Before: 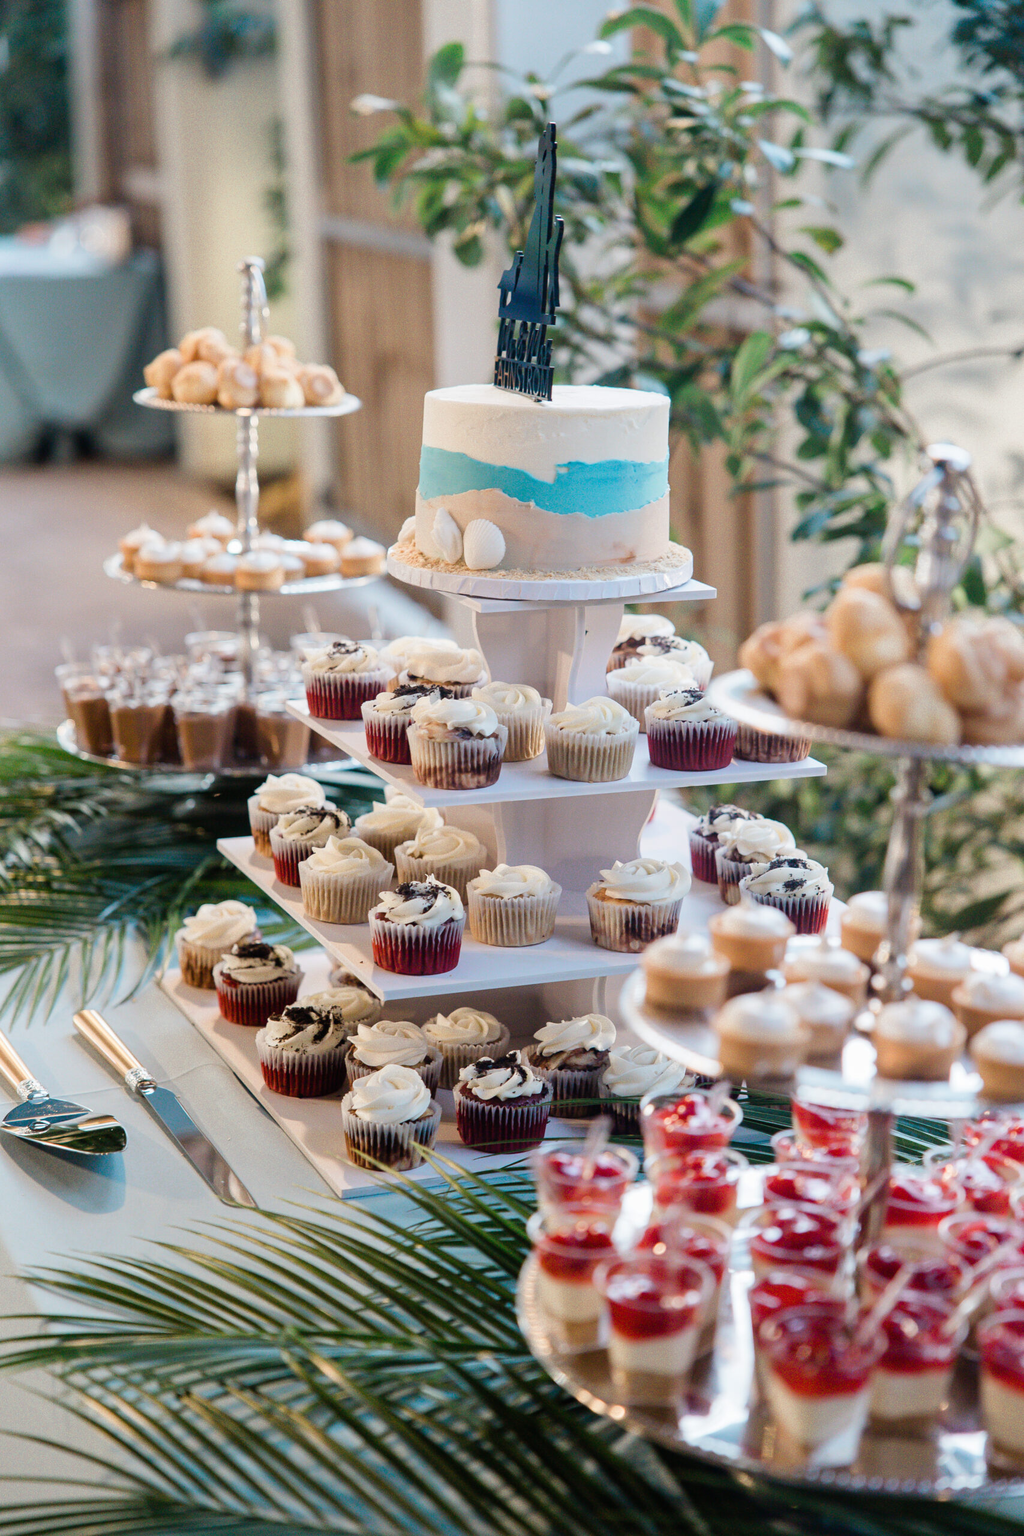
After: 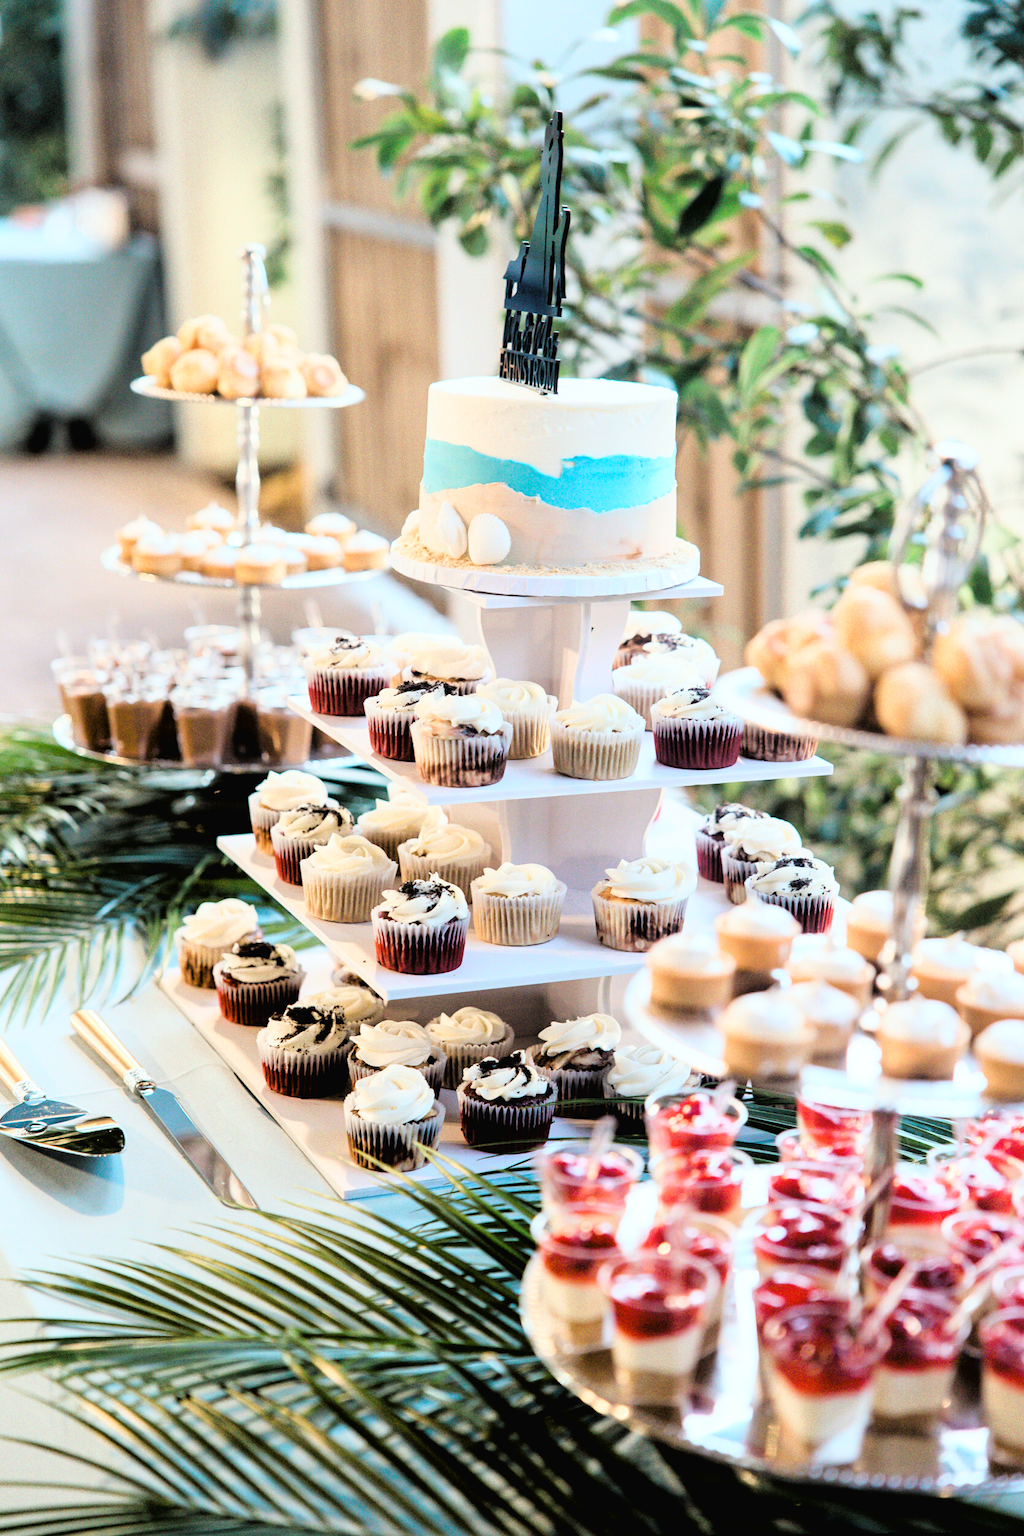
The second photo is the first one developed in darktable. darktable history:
color balance: lift [1.004, 1.002, 1.002, 0.998], gamma [1, 1.007, 1.002, 0.993], gain [1, 0.977, 1.013, 1.023], contrast -3.64%
tone curve: curves: ch0 [(0, 0.016) (0.11, 0.039) (0.259, 0.235) (0.383, 0.437) (0.499, 0.597) (0.733, 0.867) (0.843, 0.948) (1, 1)], color space Lab, linked channels, preserve colors none
rotate and perspective: rotation 0.174°, lens shift (vertical) 0.013, lens shift (horizontal) 0.019, shear 0.001, automatic cropping original format, crop left 0.007, crop right 0.991, crop top 0.016, crop bottom 0.997
rgb levels: levels [[0.013, 0.434, 0.89], [0, 0.5, 1], [0, 0.5, 1]]
